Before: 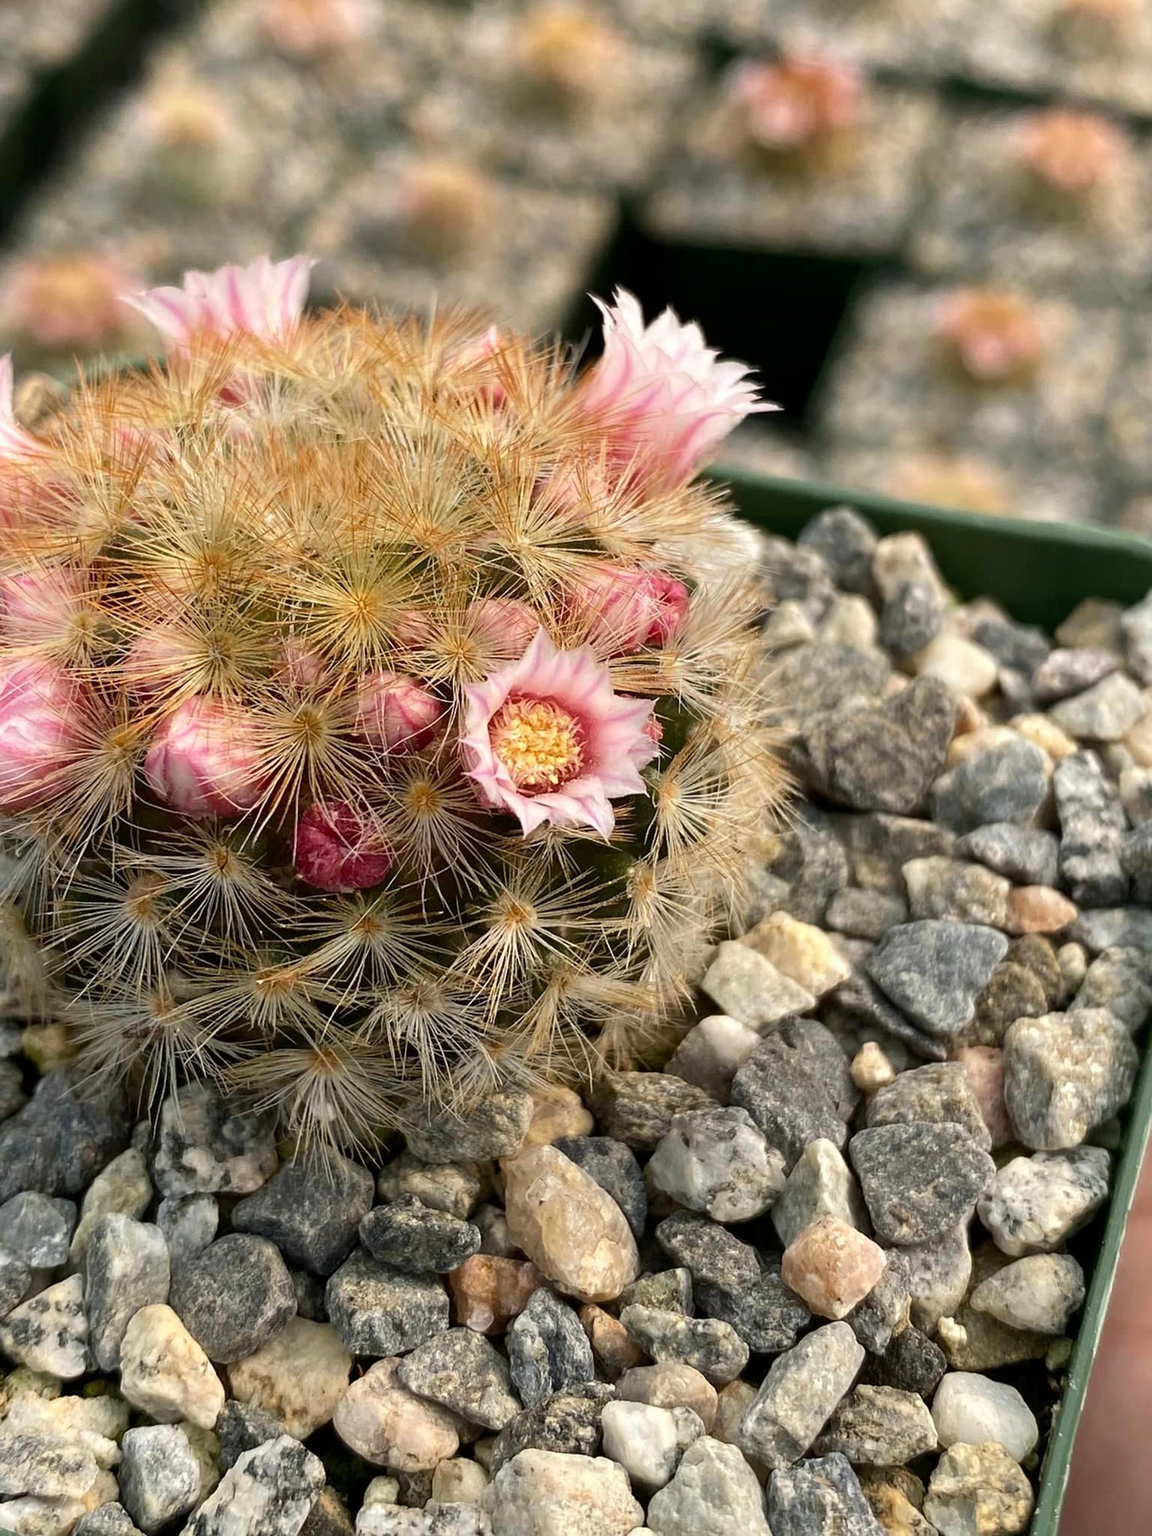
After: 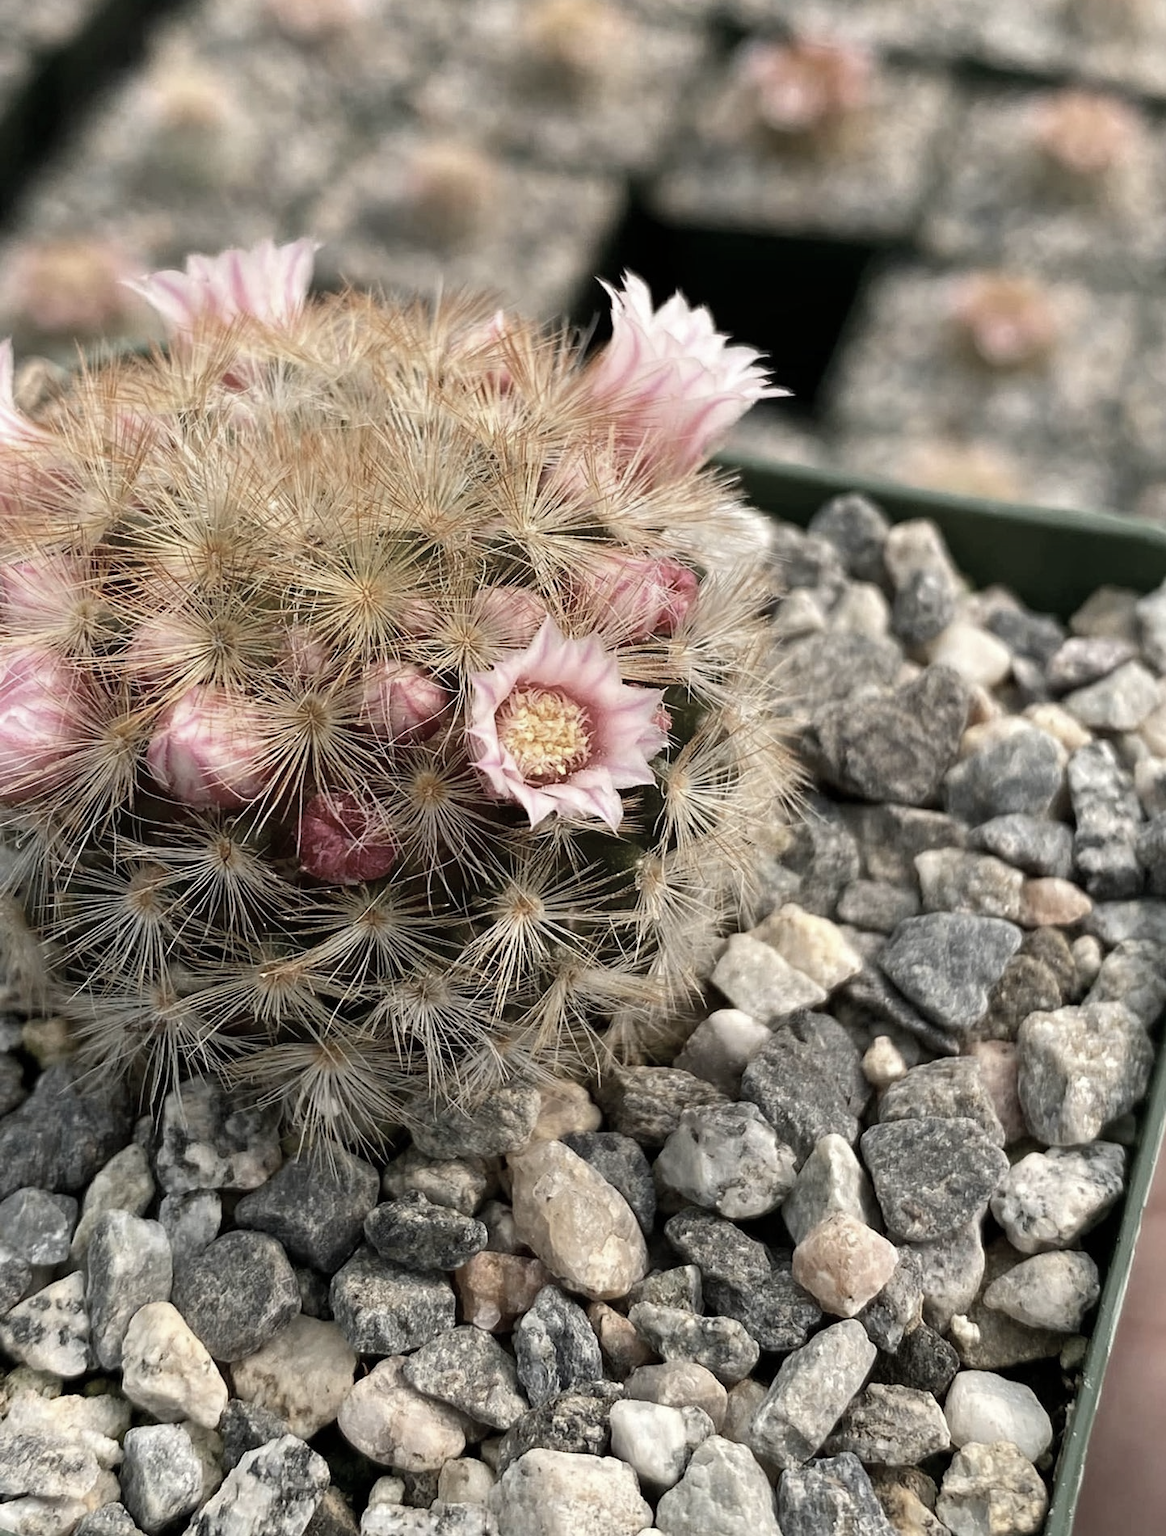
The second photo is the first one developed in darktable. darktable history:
color zones: curves: ch1 [(0, 0.292) (0.001, 0.292) (0.2, 0.264) (0.4, 0.248) (0.6, 0.248) (0.8, 0.264) (0.999, 0.292) (1, 0.292)]
crop: top 1.335%, right 0.028%
